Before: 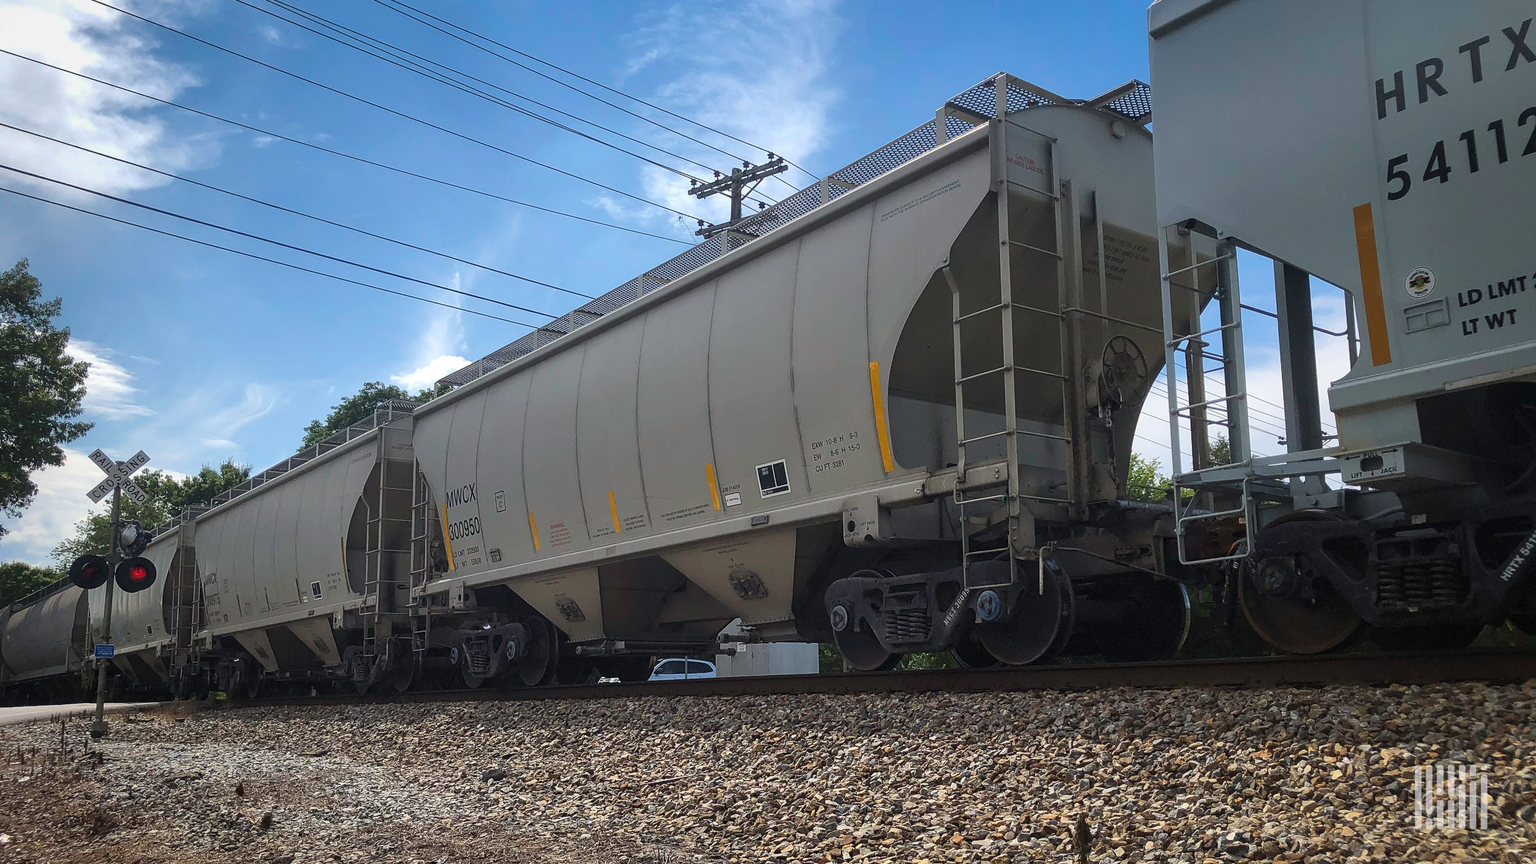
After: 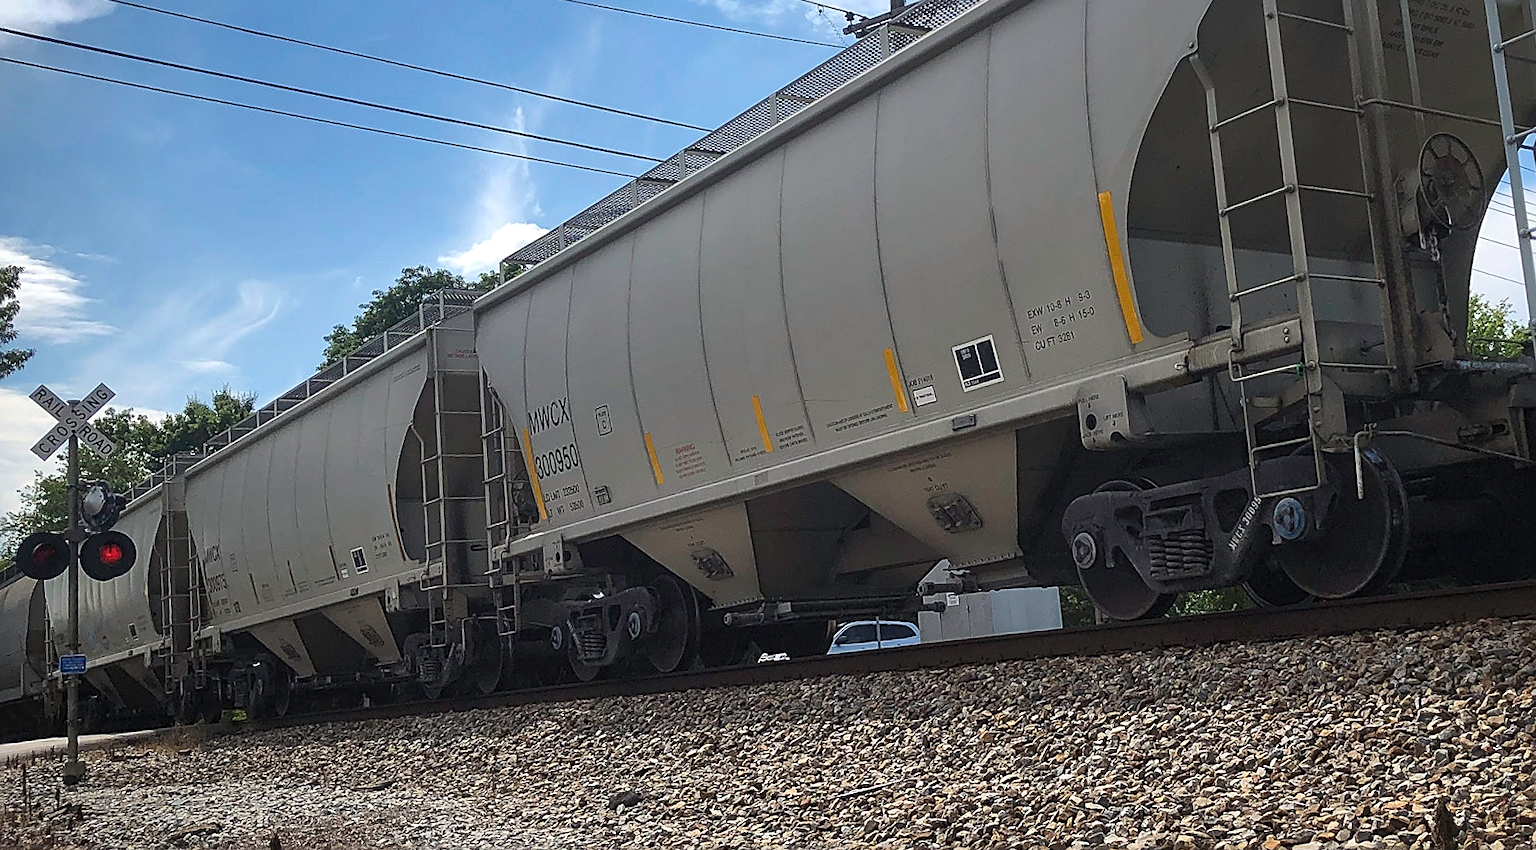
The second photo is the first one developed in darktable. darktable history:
crop: left 6.488%, top 27.668%, right 24.183%, bottom 8.656%
shadows and highlights: shadows 12, white point adjustment 1.2, soften with gaussian
rotate and perspective: rotation -4.2°, shear 0.006, automatic cropping off
sharpen: on, module defaults
